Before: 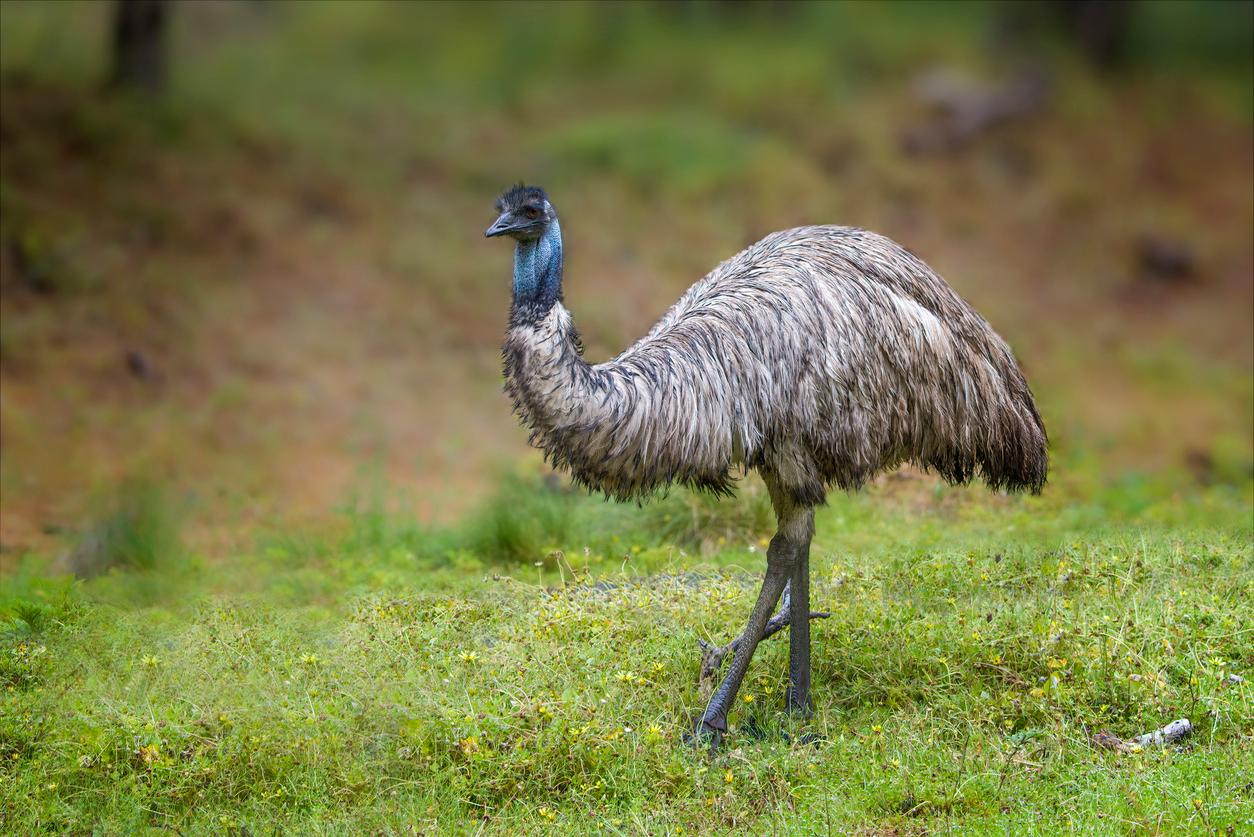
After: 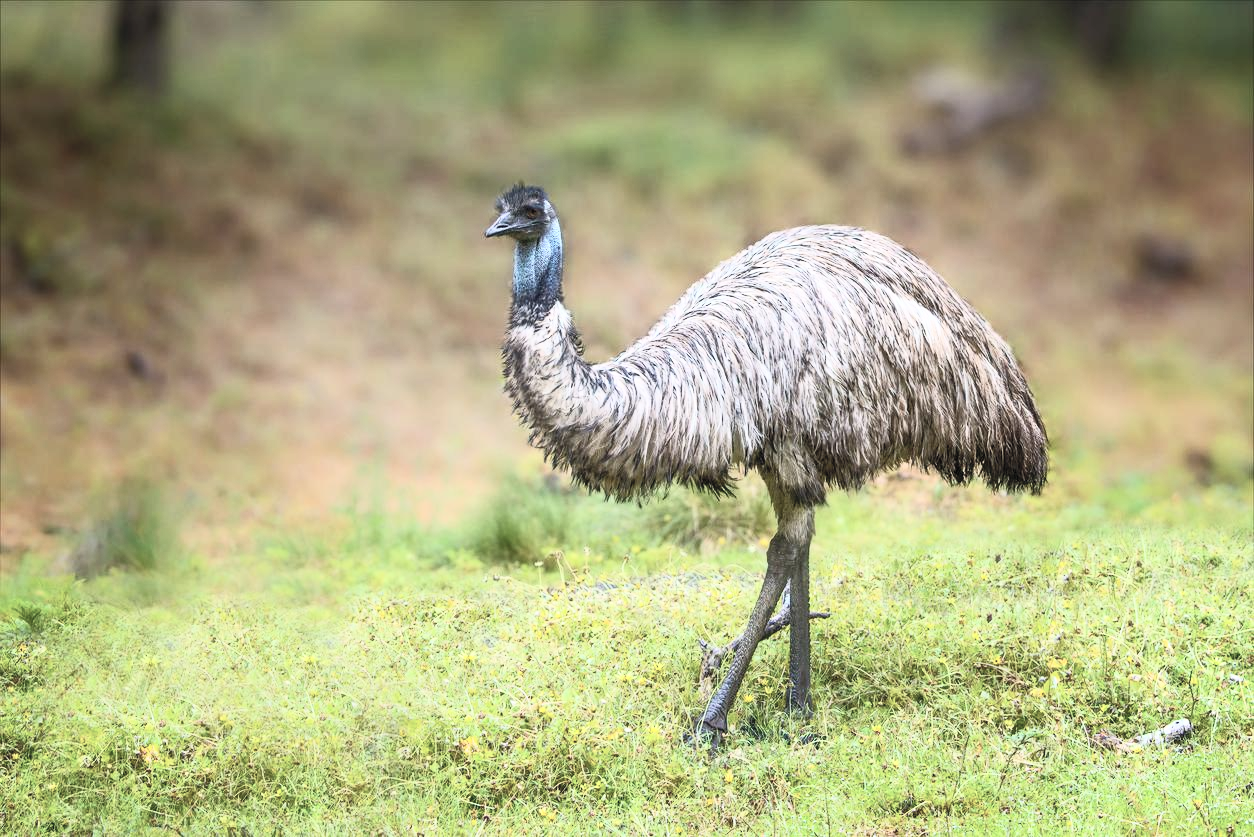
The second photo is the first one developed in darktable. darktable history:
contrast brightness saturation: contrast 0.419, brightness 0.557, saturation -0.187
